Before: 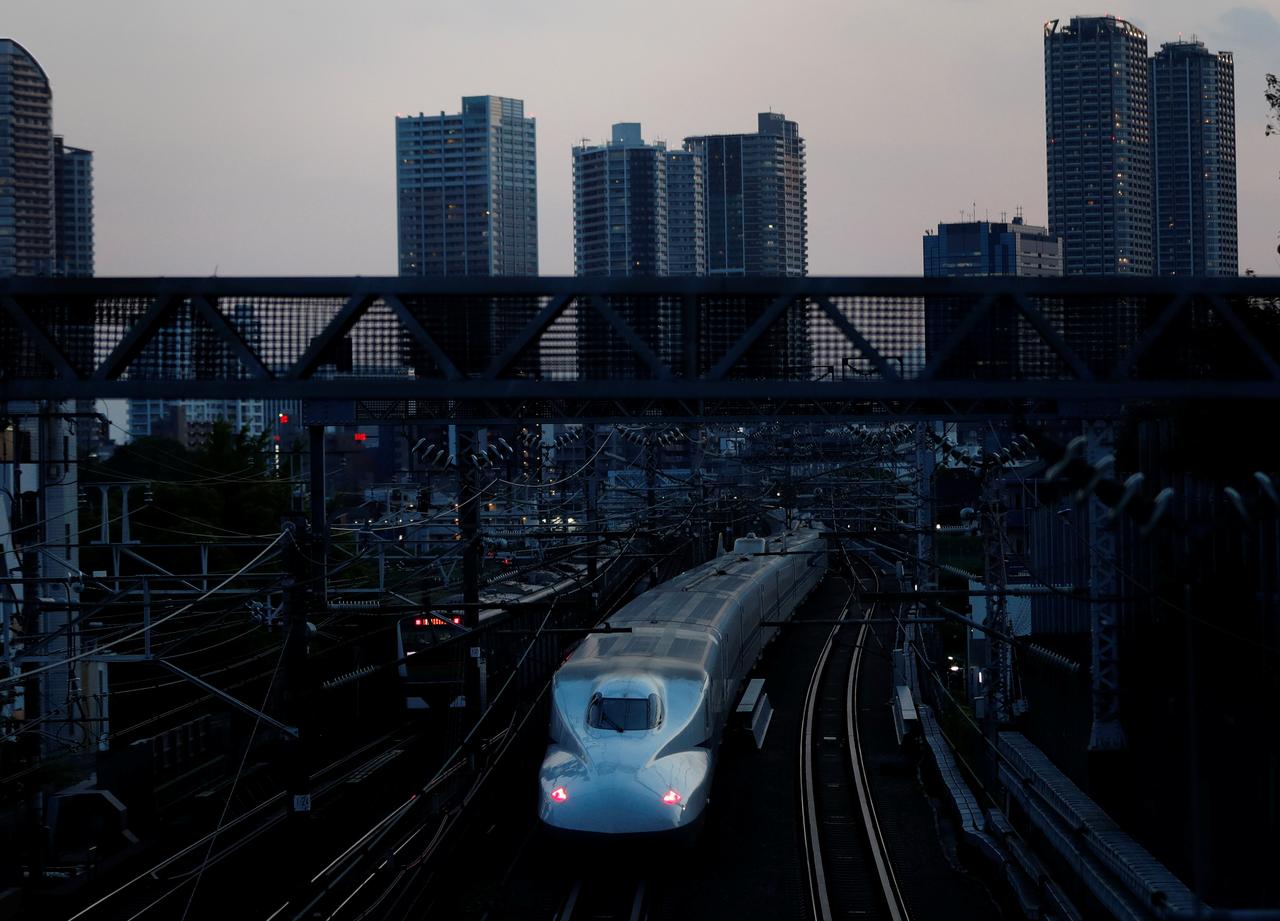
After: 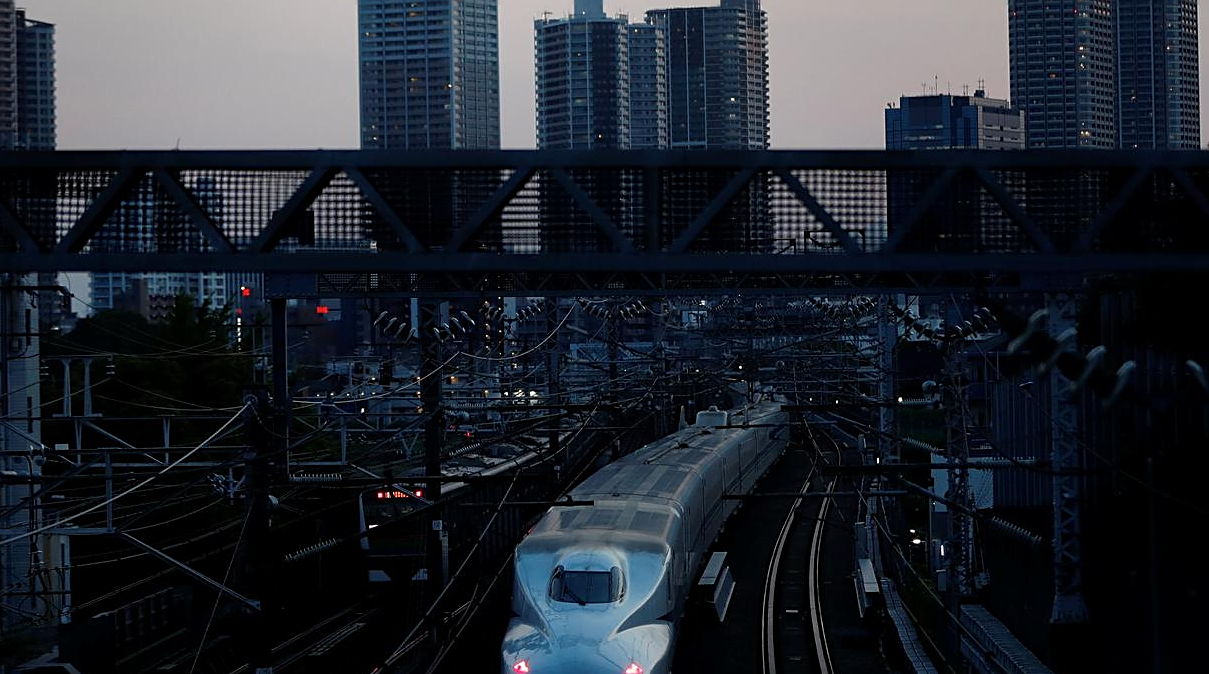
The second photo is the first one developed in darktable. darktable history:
crop and rotate: left 3.004%, top 13.885%, right 2.492%, bottom 12.837%
sharpen: on, module defaults
